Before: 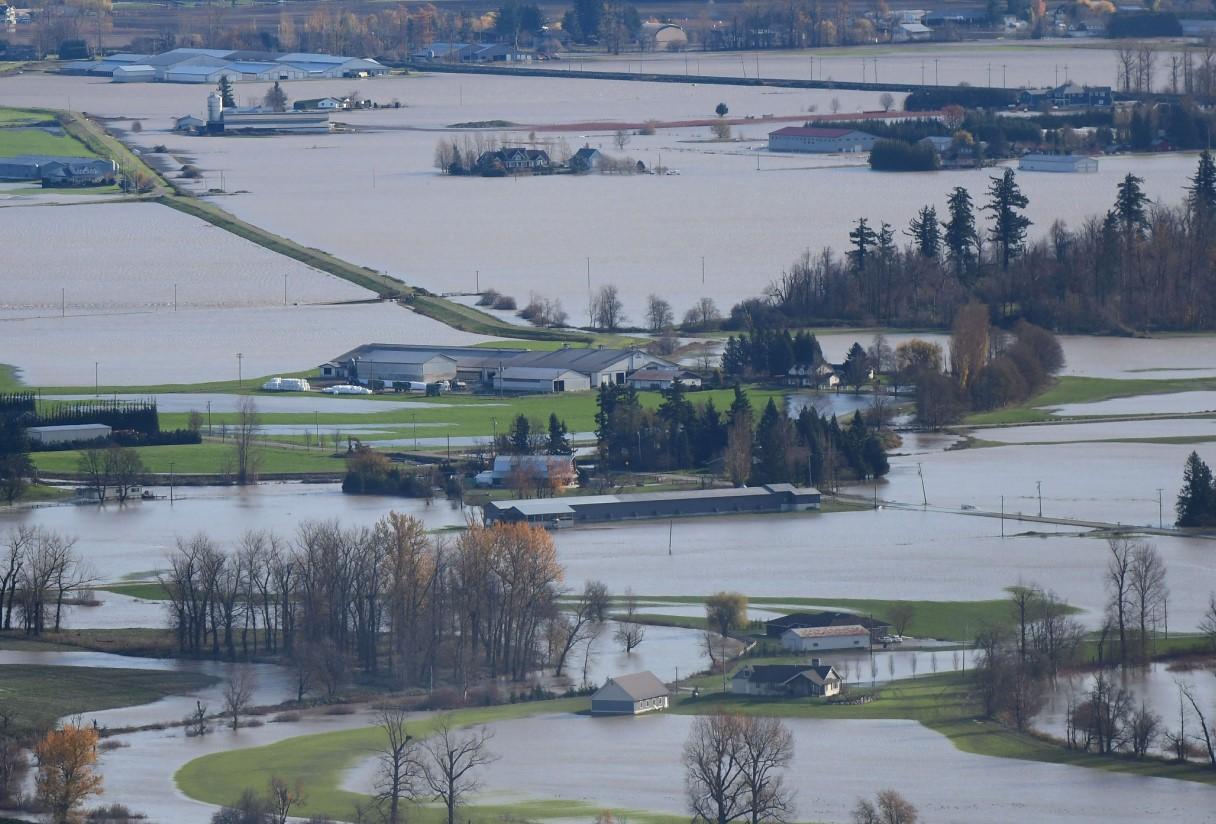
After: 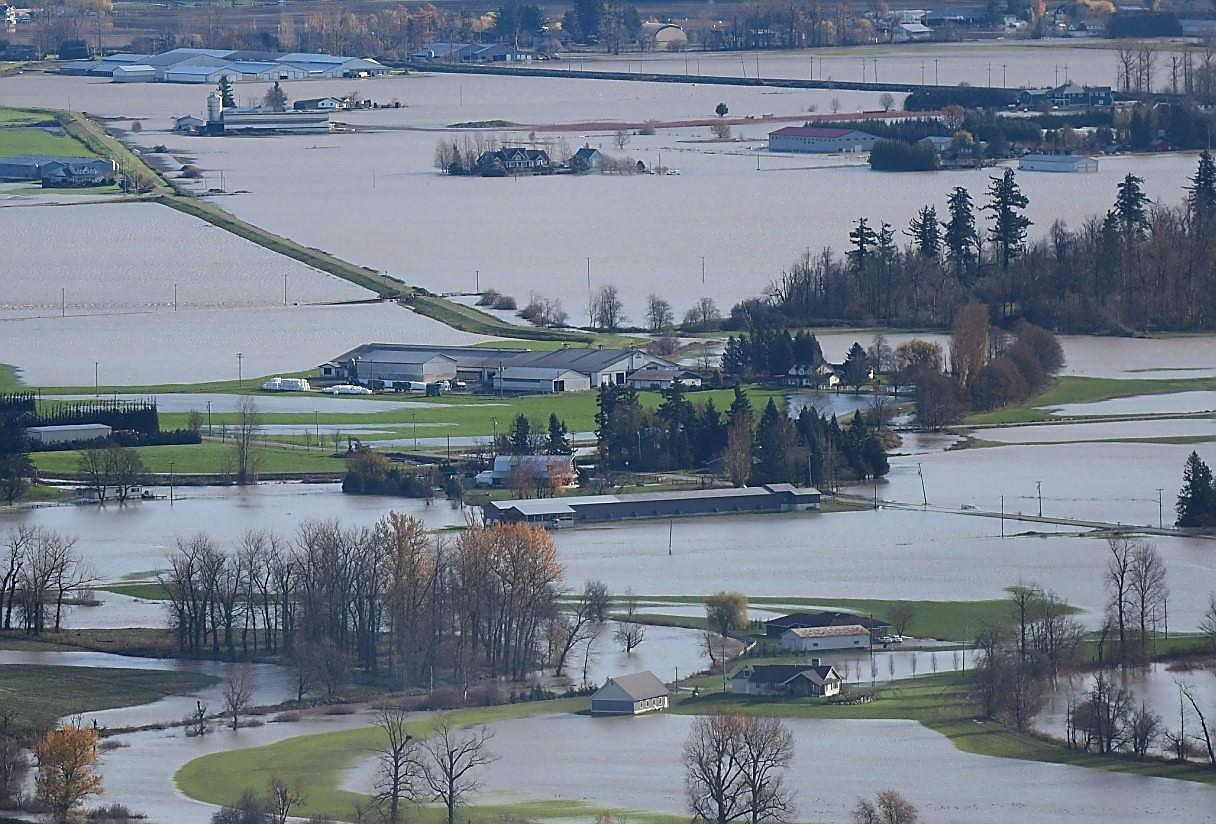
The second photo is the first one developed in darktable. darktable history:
sharpen: radius 1.356, amount 1.241, threshold 0.811
